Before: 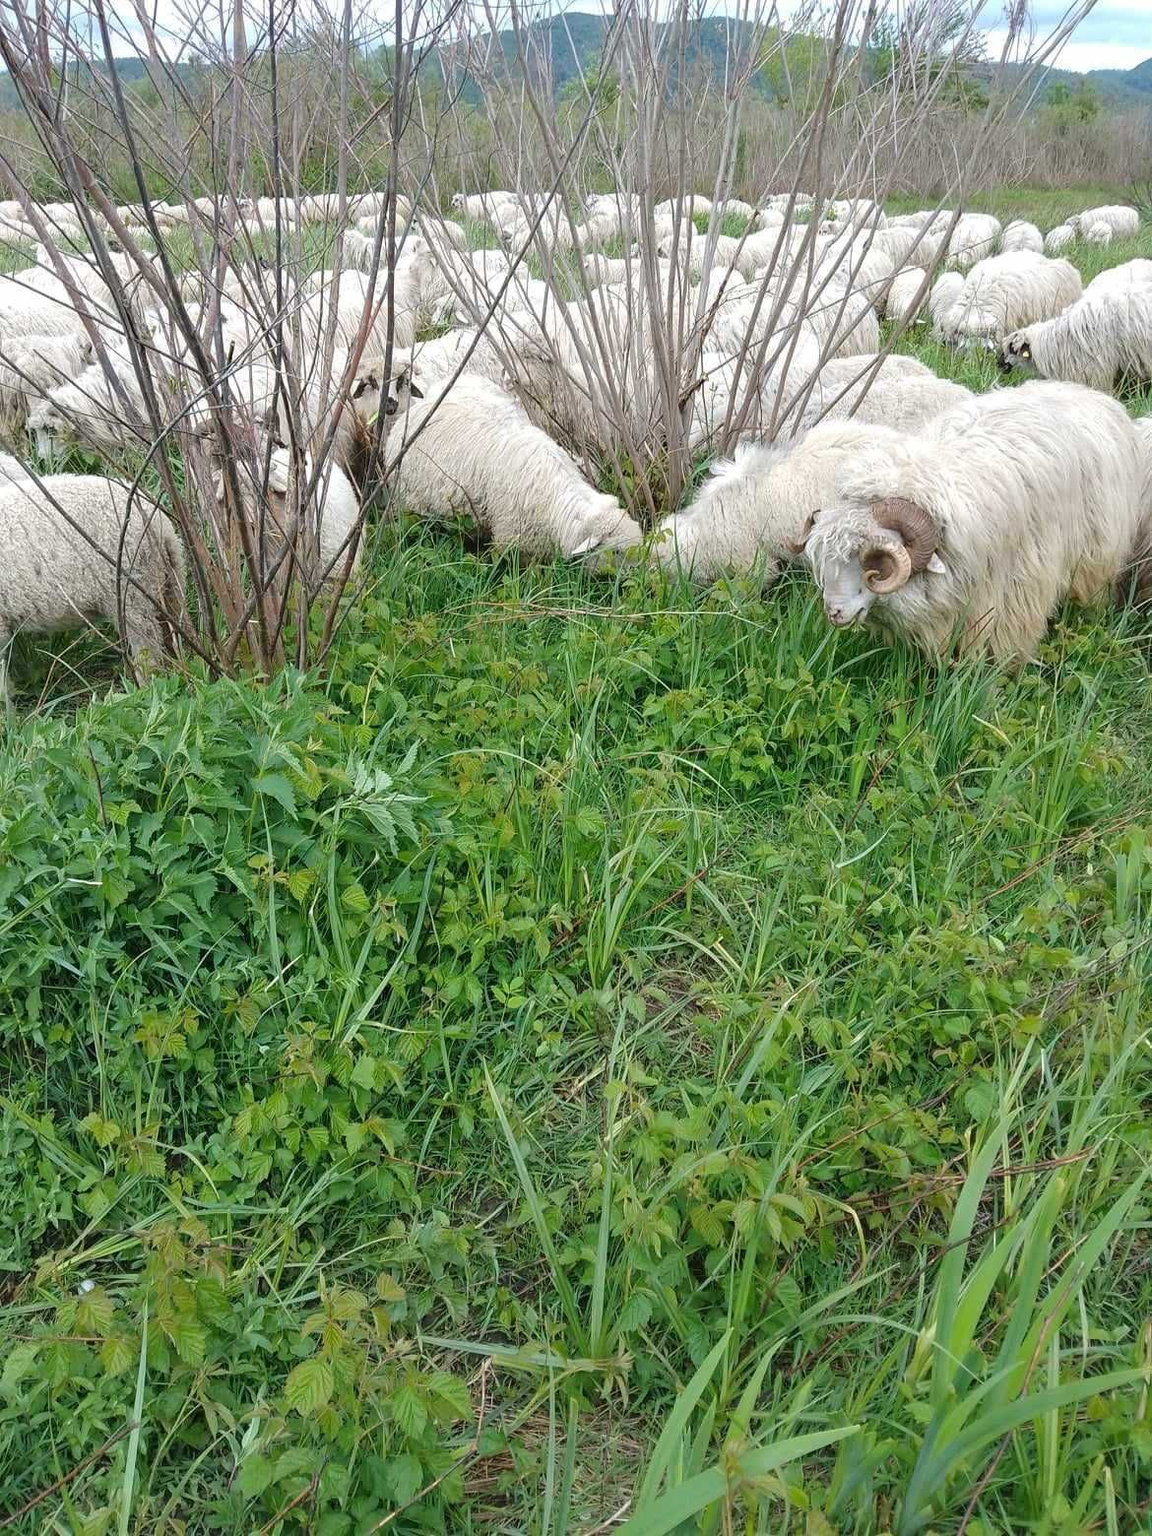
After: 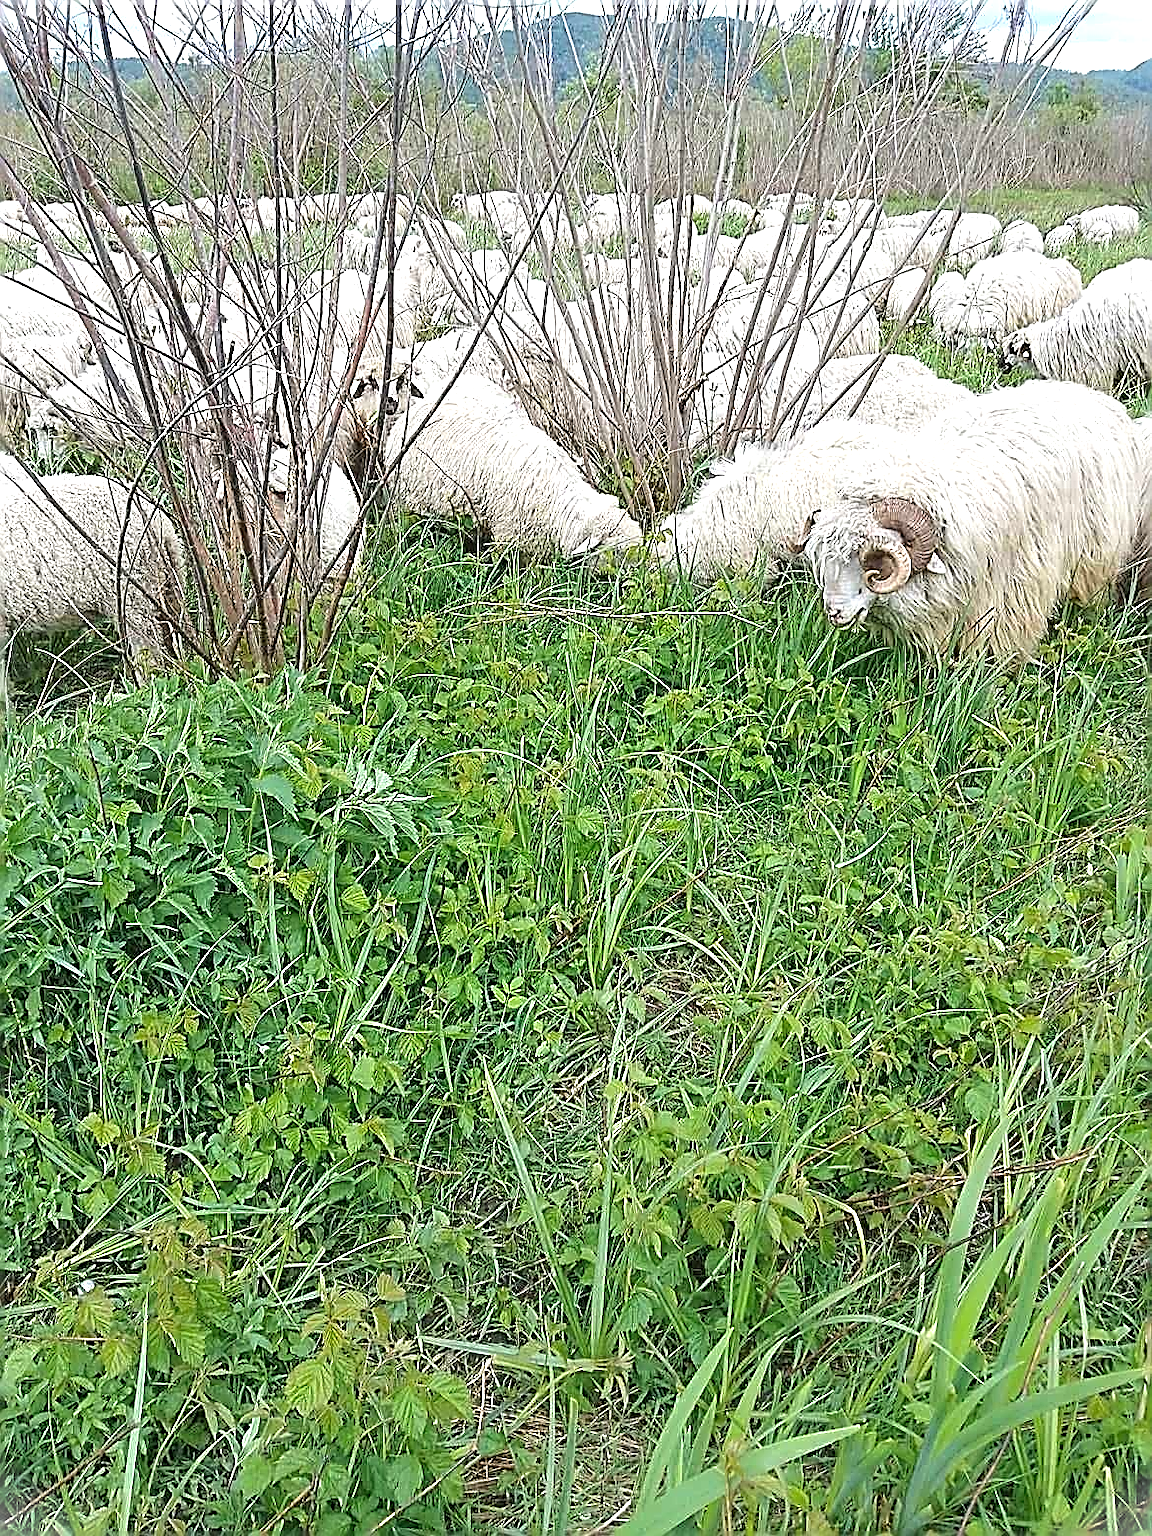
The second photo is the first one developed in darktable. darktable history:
sharpen: amount 1.984
exposure: black level correction -0.002, exposure 0.542 EV, compensate highlight preservation false
vignetting: fall-off start 115.82%, fall-off radius 59.02%, brightness 0.999, saturation -0.494
